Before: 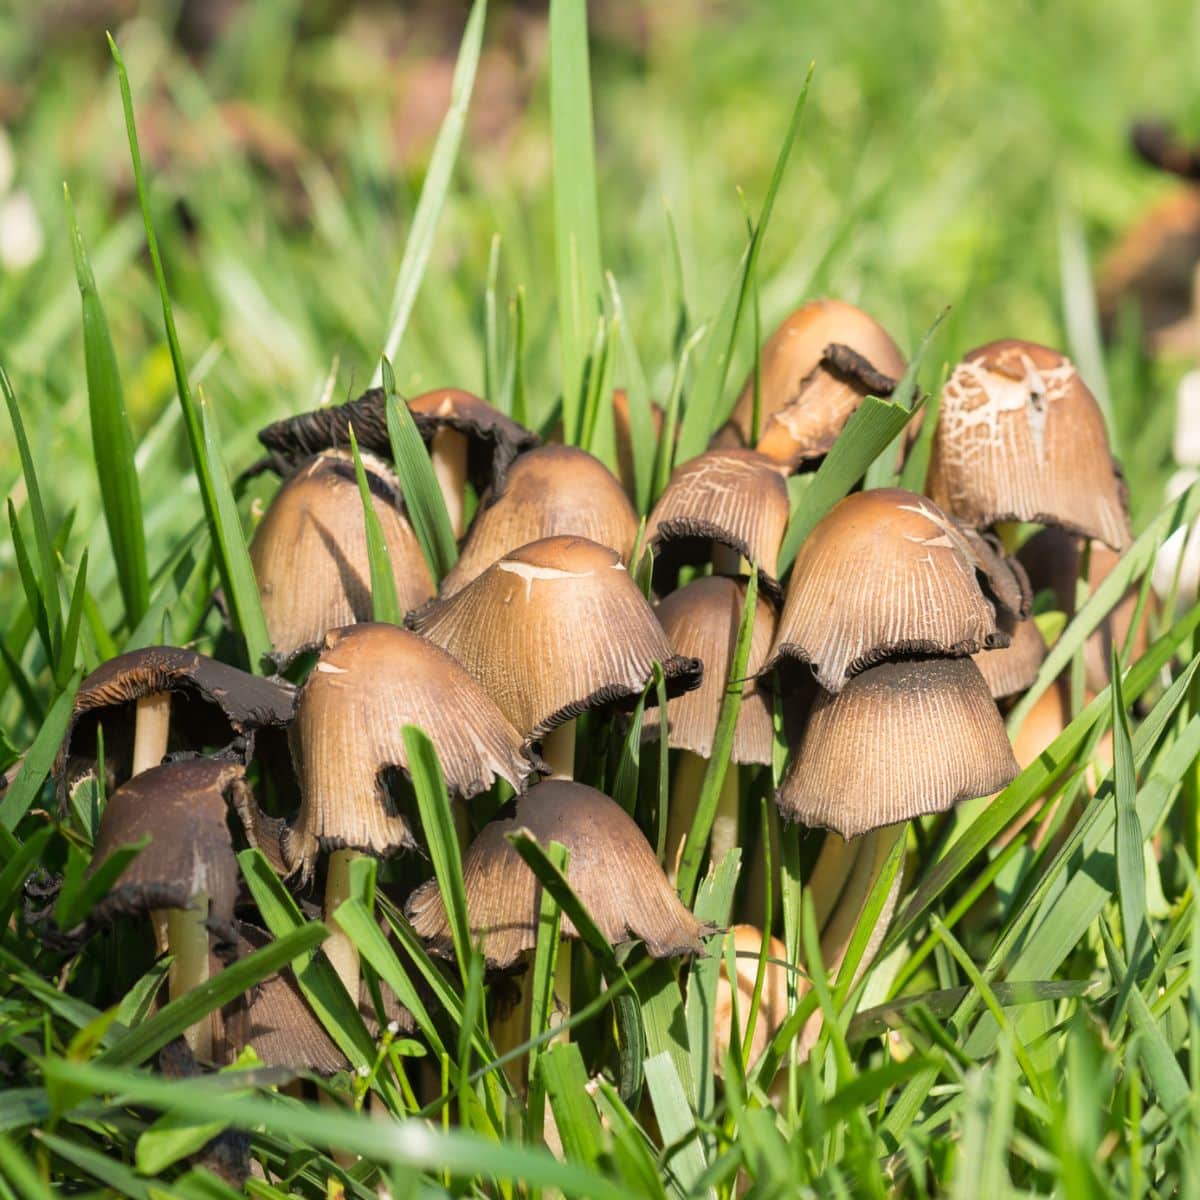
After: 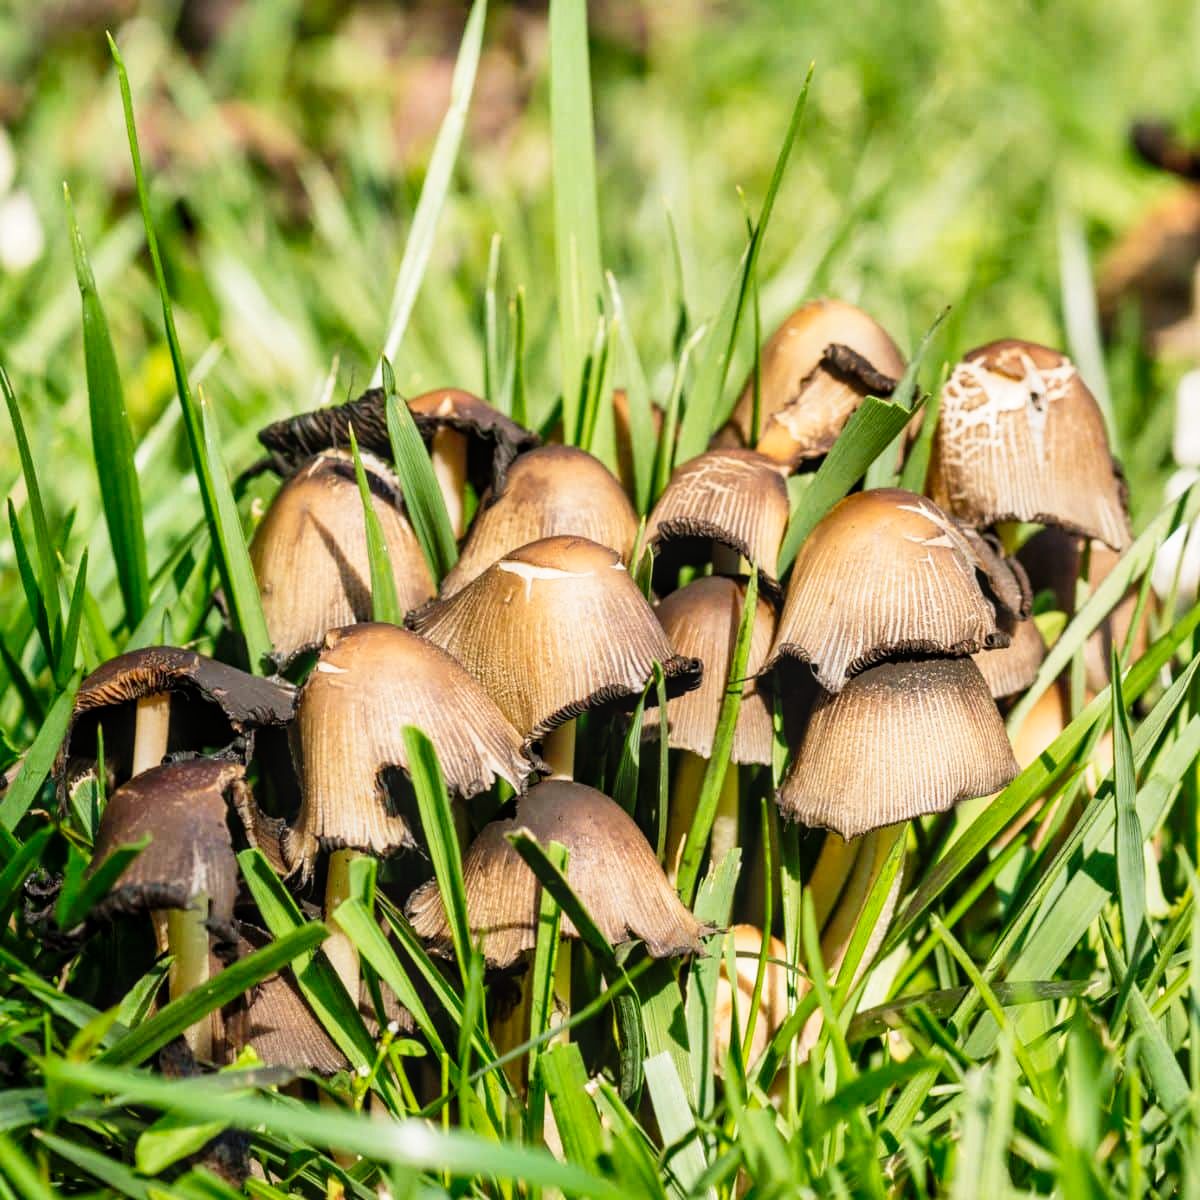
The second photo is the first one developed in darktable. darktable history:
tone curve: curves: ch0 [(0, 0.011) (0.053, 0.026) (0.174, 0.115) (0.398, 0.444) (0.673, 0.775) (0.829, 0.906) (0.991, 0.981)]; ch1 [(0, 0) (0.264, 0.22) (0.407, 0.373) (0.463, 0.457) (0.492, 0.501) (0.512, 0.513) (0.54, 0.543) (0.585, 0.617) (0.659, 0.686) (0.78, 0.8) (1, 1)]; ch2 [(0, 0) (0.438, 0.449) (0.473, 0.469) (0.503, 0.5) (0.523, 0.534) (0.562, 0.591) (0.612, 0.627) (0.701, 0.707) (1, 1)], preserve colors none
shadows and highlights: highlights color adjustment 0.718%, soften with gaussian
local contrast: on, module defaults
